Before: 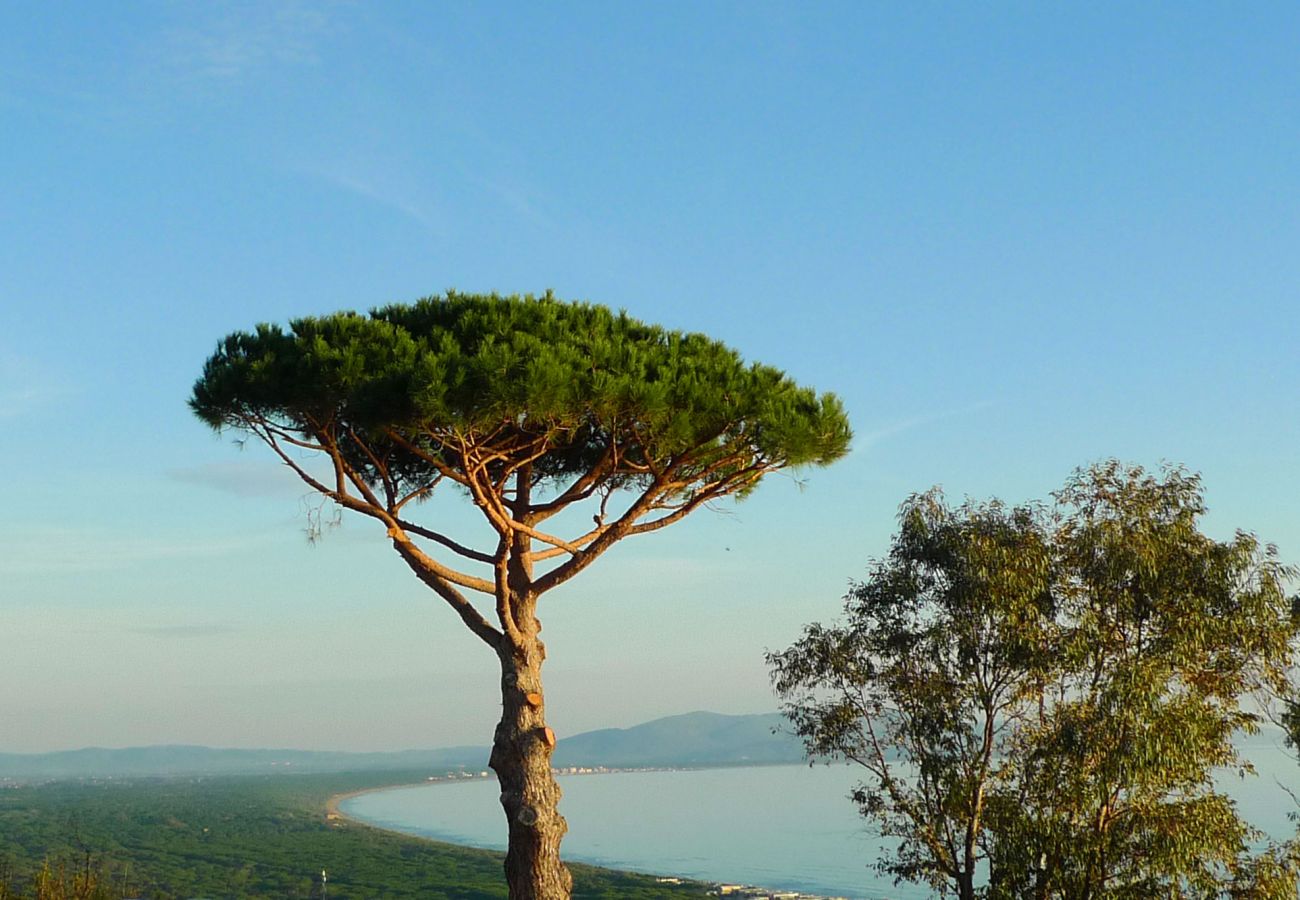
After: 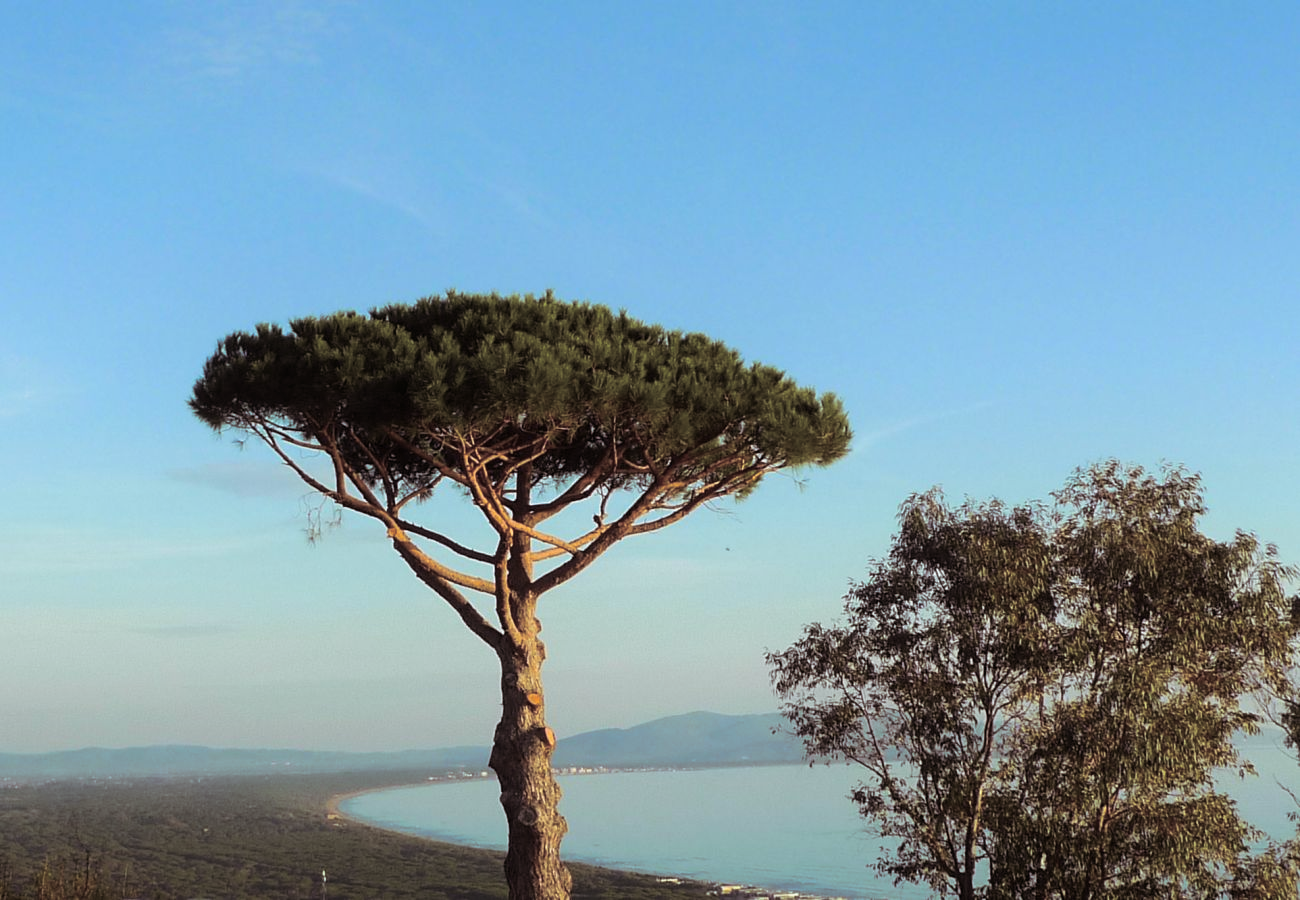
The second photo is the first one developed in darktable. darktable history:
split-toning: shadows › saturation 0.24, highlights › hue 54°, highlights › saturation 0.24
shadows and highlights: radius 93.07, shadows -14.46, white point adjustment 0.23, highlights 31.48, compress 48.23%, highlights color adjustment 52.79%, soften with gaussian
white balance: red 0.98, blue 1.034
